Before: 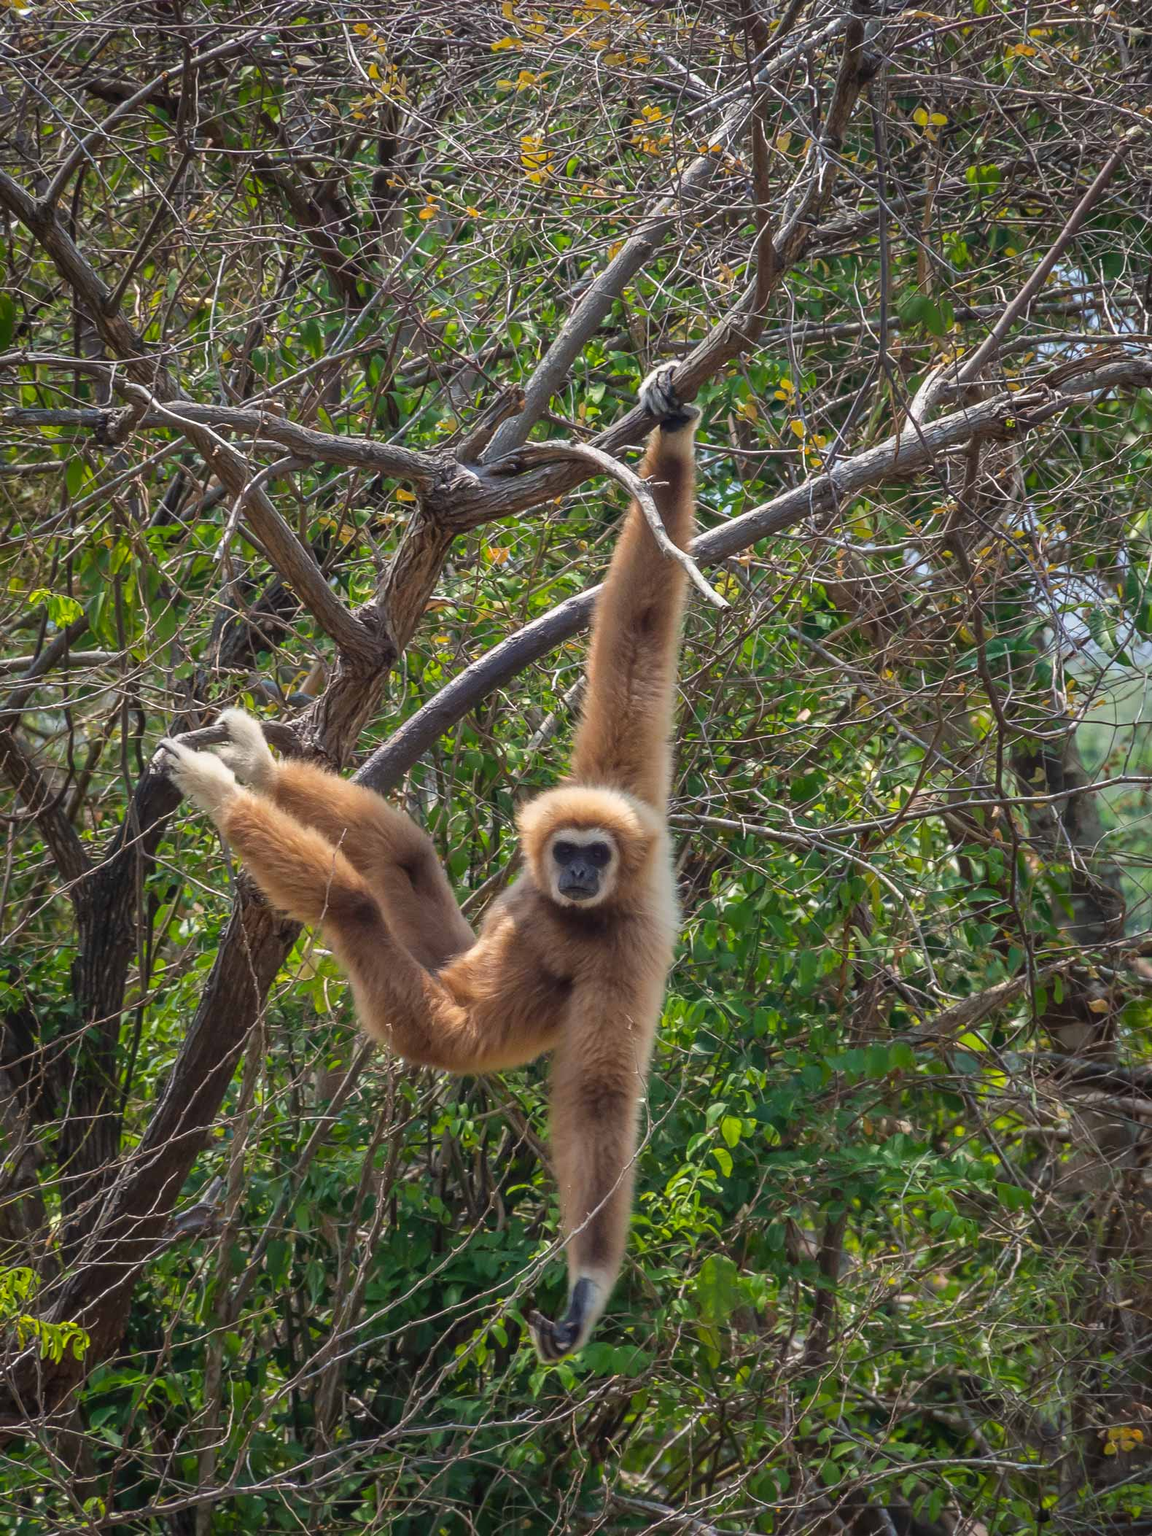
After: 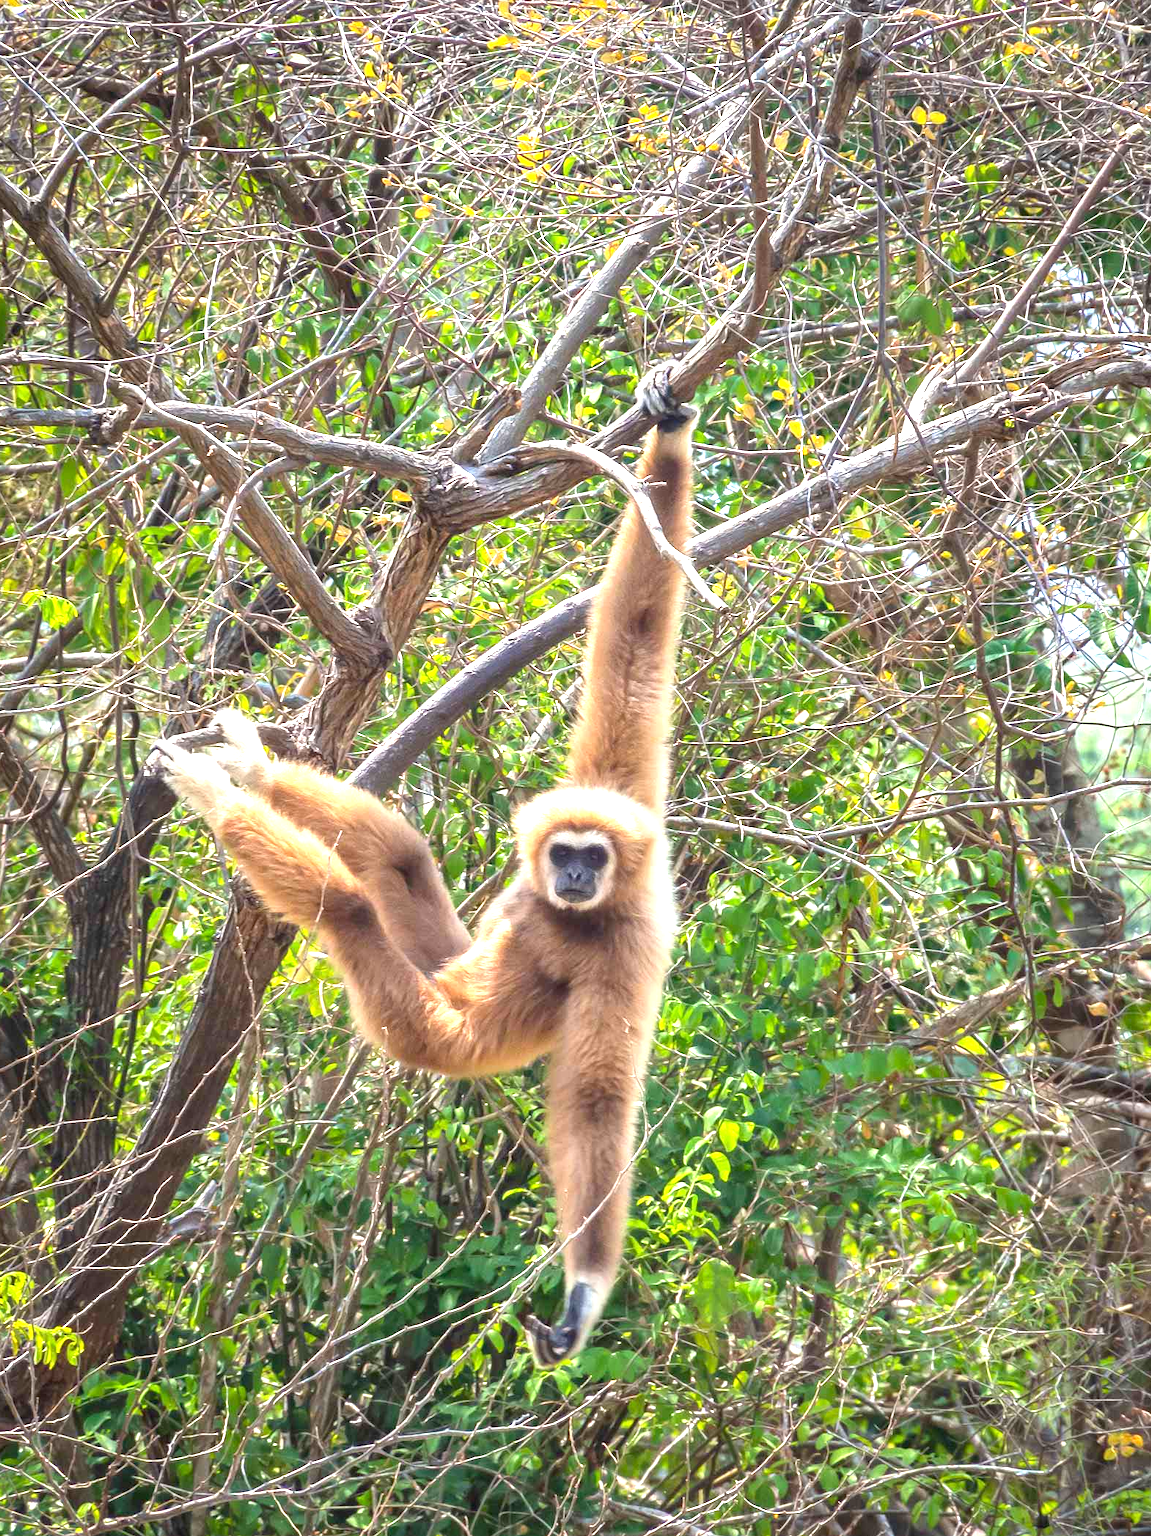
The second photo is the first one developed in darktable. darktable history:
crop and rotate: left 0.614%, top 0.179%, bottom 0.309%
exposure: black level correction 0.001, exposure 1.735 EV, compensate highlight preservation false
